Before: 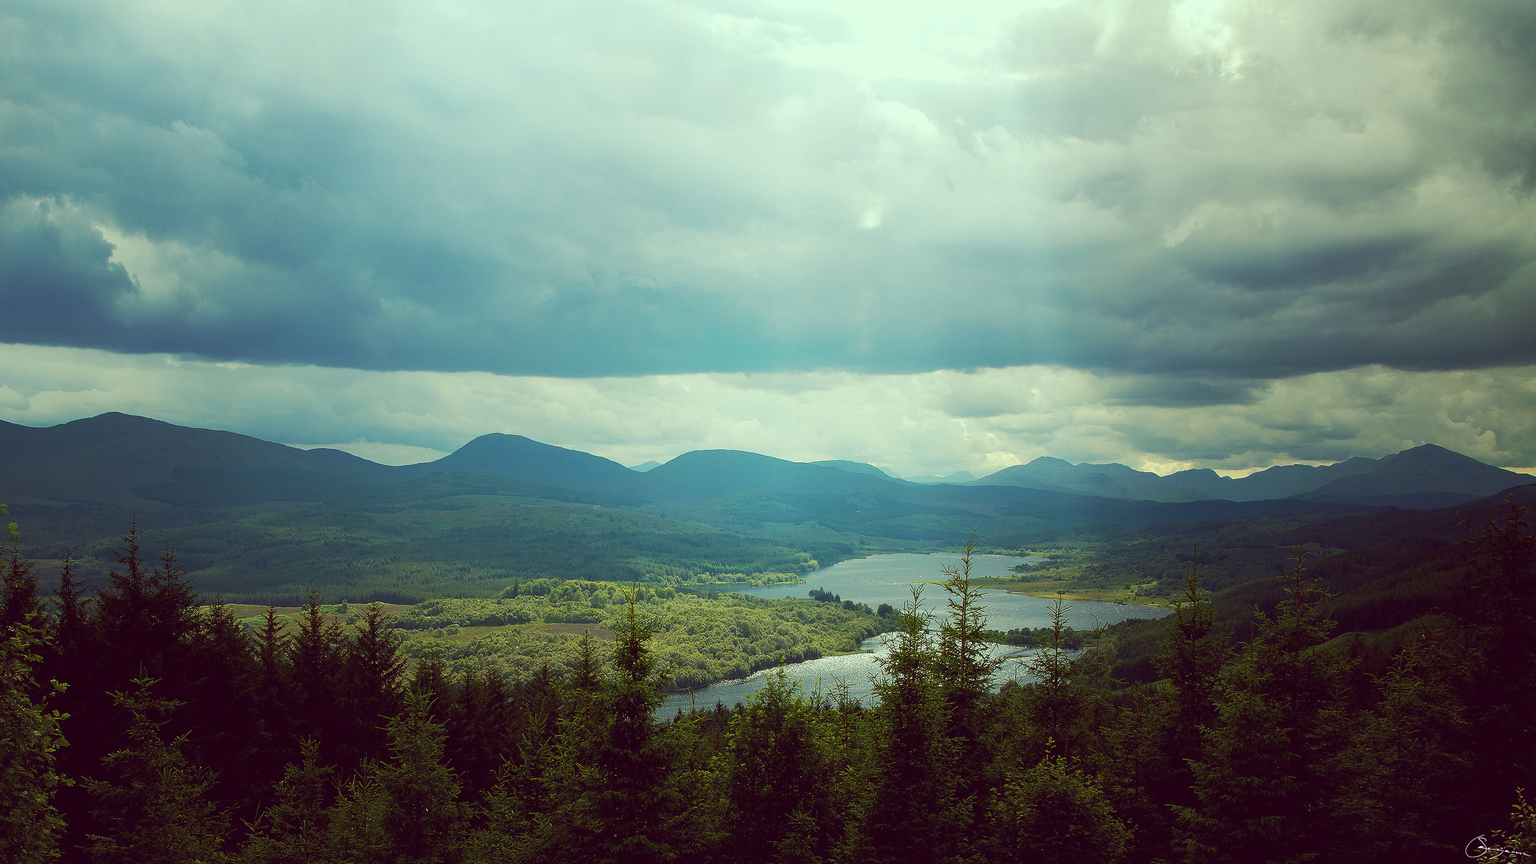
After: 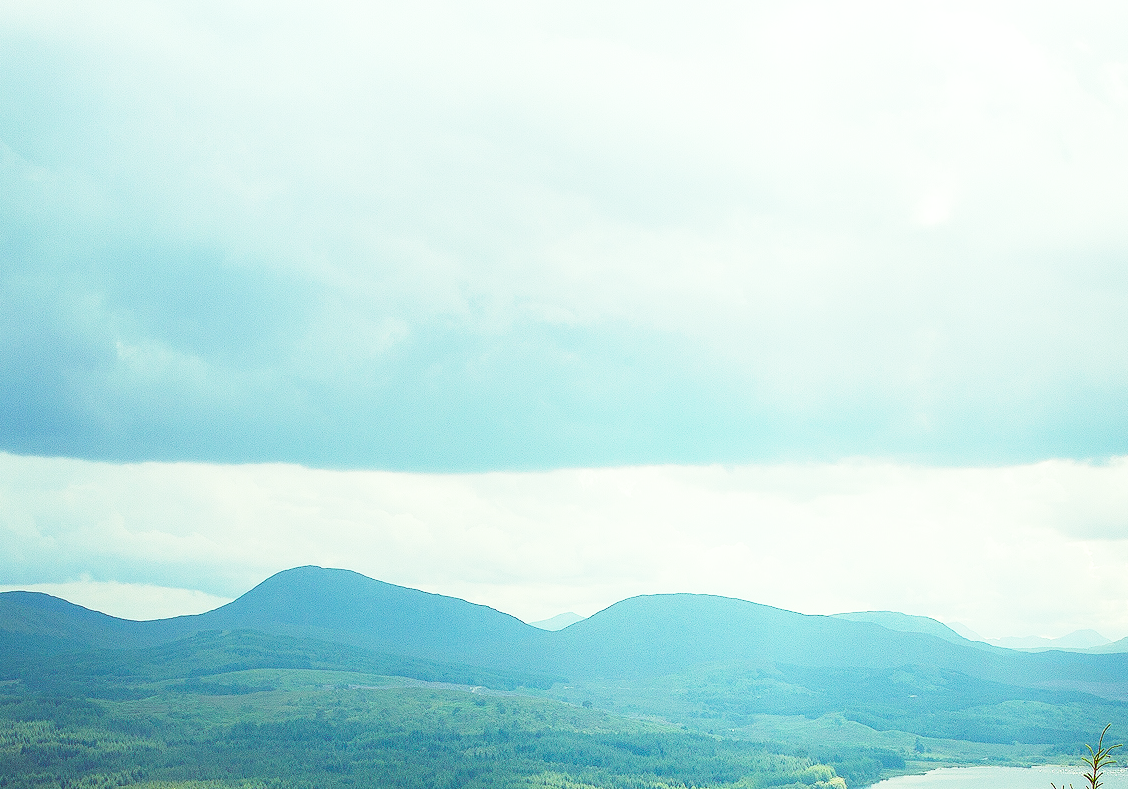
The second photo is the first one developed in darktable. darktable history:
base curve: curves: ch0 [(0, 0.003) (0.001, 0.002) (0.006, 0.004) (0.02, 0.022) (0.048, 0.086) (0.094, 0.234) (0.162, 0.431) (0.258, 0.629) (0.385, 0.8) (0.548, 0.918) (0.751, 0.988) (1, 1)], preserve colors none
crop: left 20.248%, top 10.86%, right 35.675%, bottom 34.321%
